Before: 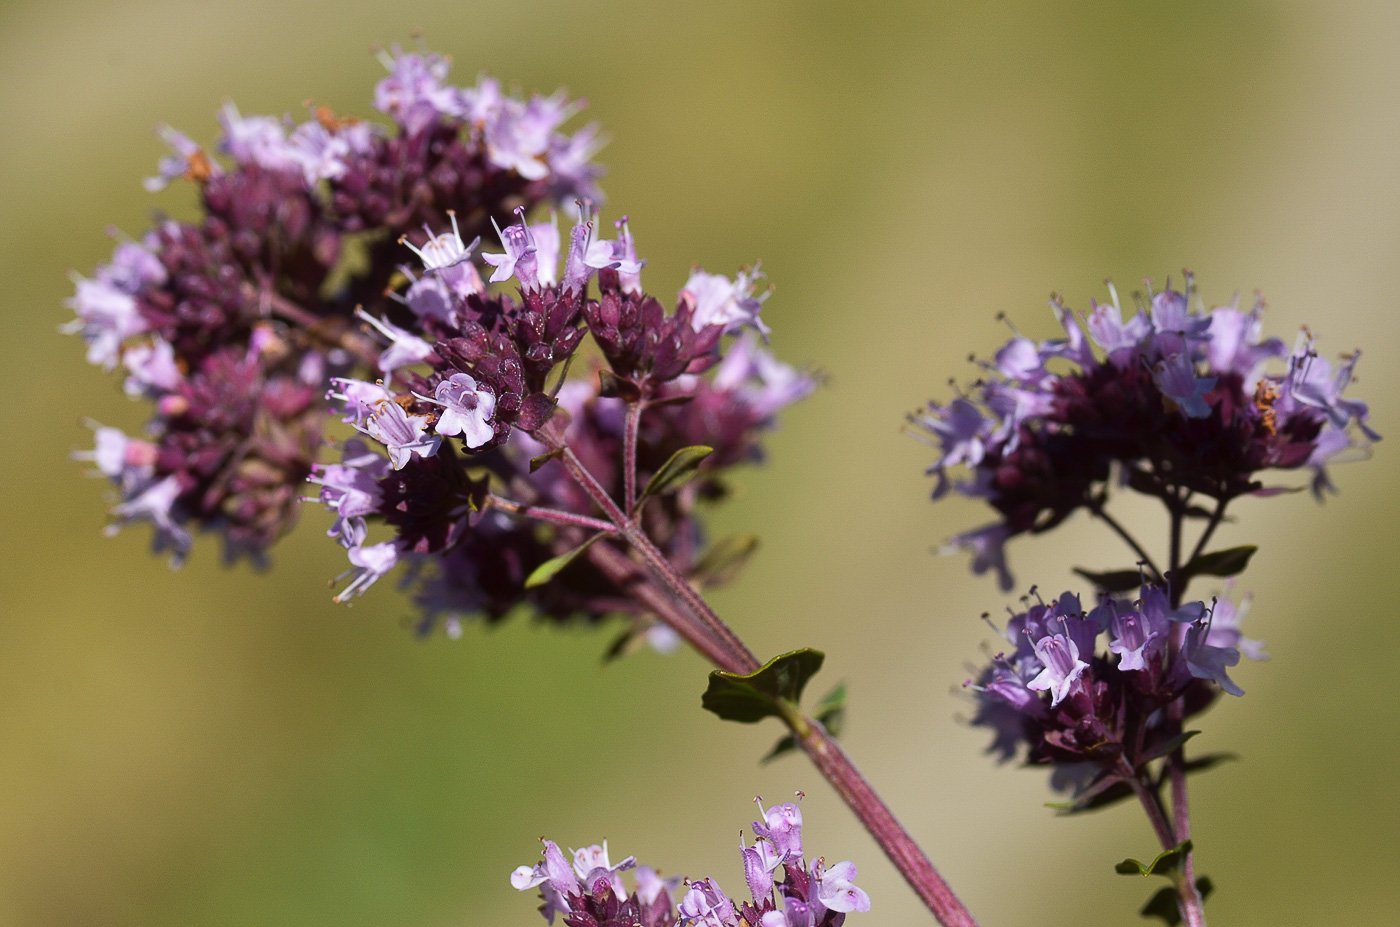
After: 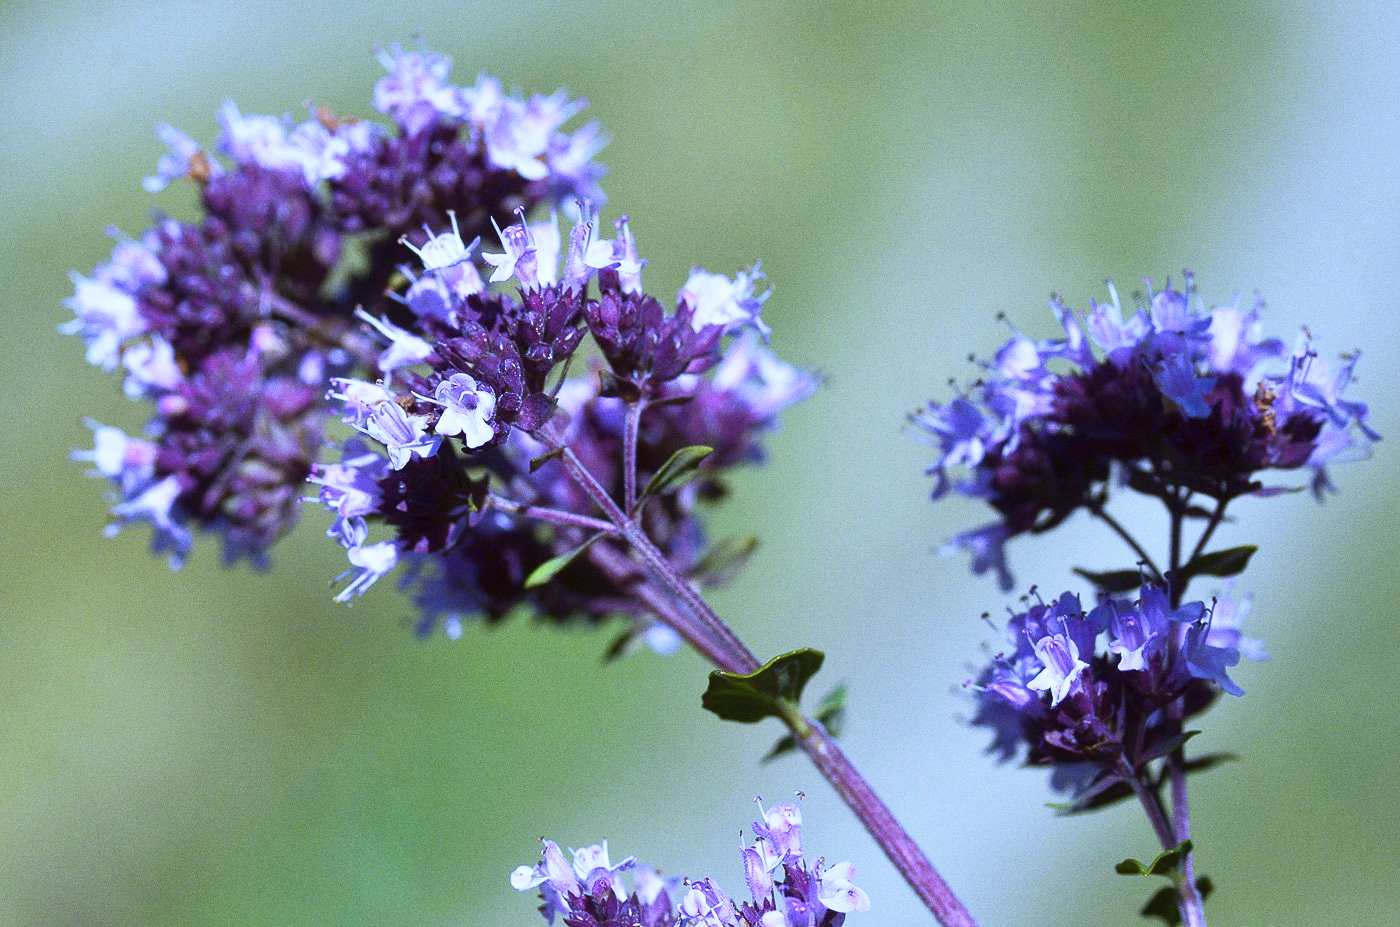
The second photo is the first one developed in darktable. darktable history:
grain: on, module defaults
exposure: exposure 0.081 EV, compensate highlight preservation false
white balance: red 0.766, blue 1.537
base curve: curves: ch0 [(0, 0) (0.579, 0.807) (1, 1)], preserve colors none
